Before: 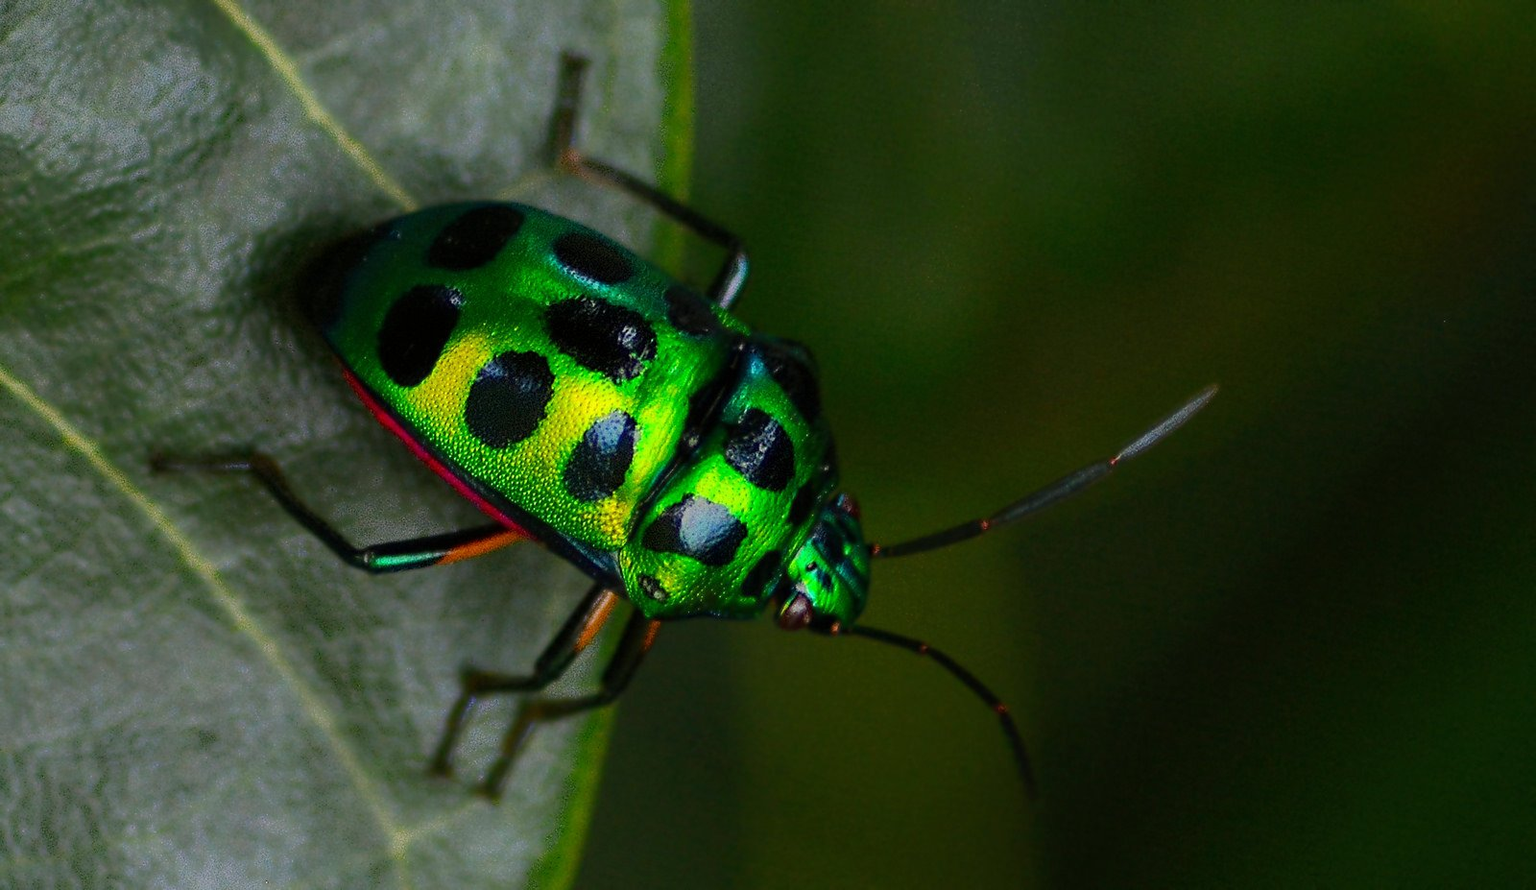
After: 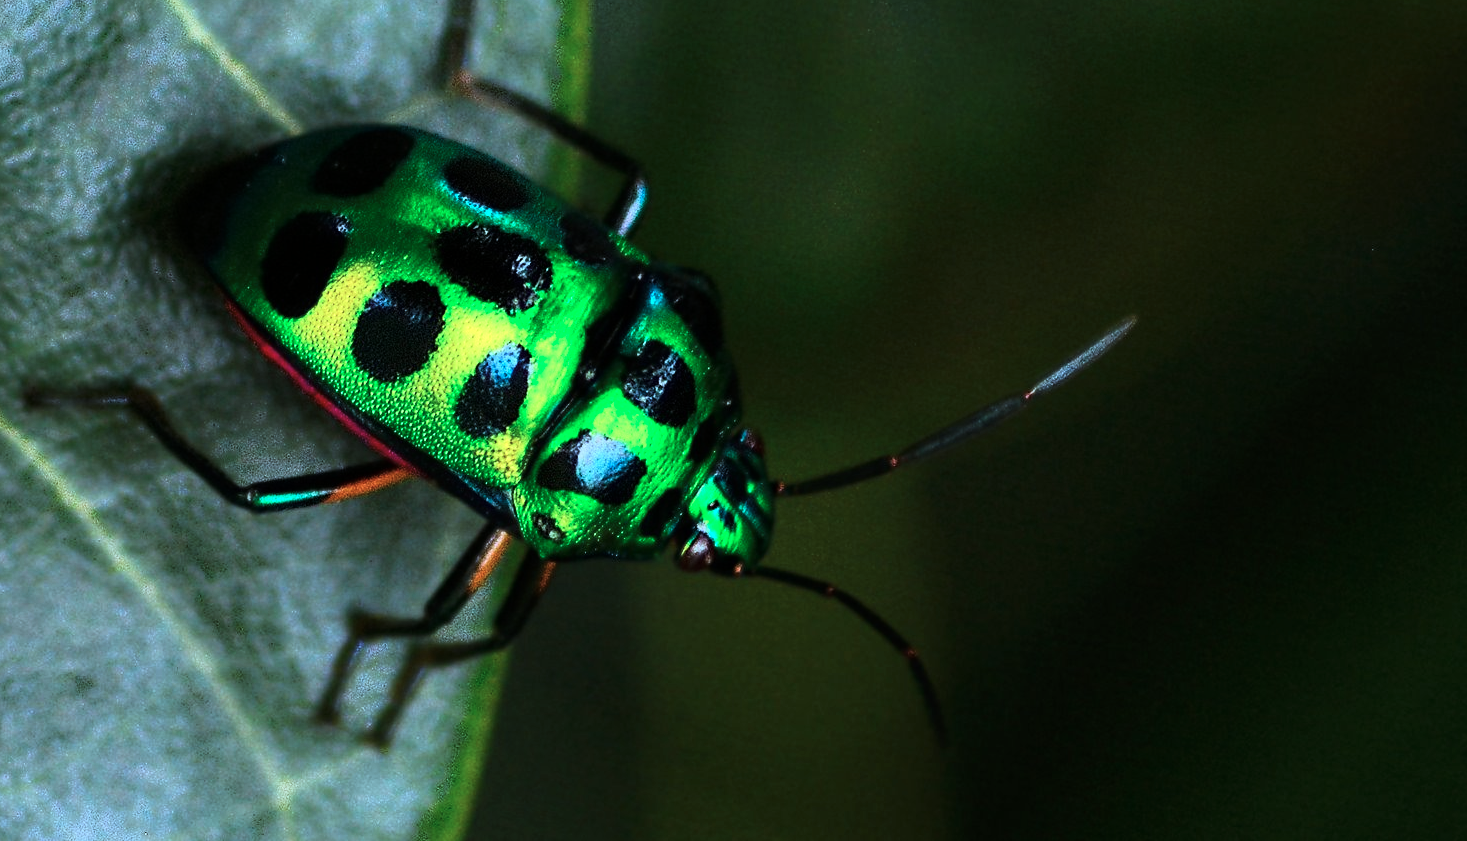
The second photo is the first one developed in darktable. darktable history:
crop and rotate: left 8.262%, top 9.226%
tone curve: curves: ch0 [(0, 0) (0.137, 0.063) (0.255, 0.176) (0.502, 0.502) (0.749, 0.839) (1, 1)], color space Lab, linked channels, preserve colors none
exposure: exposure 0.6 EV, compensate highlight preservation false
color correction: highlights a* -9.35, highlights b* -23.15
